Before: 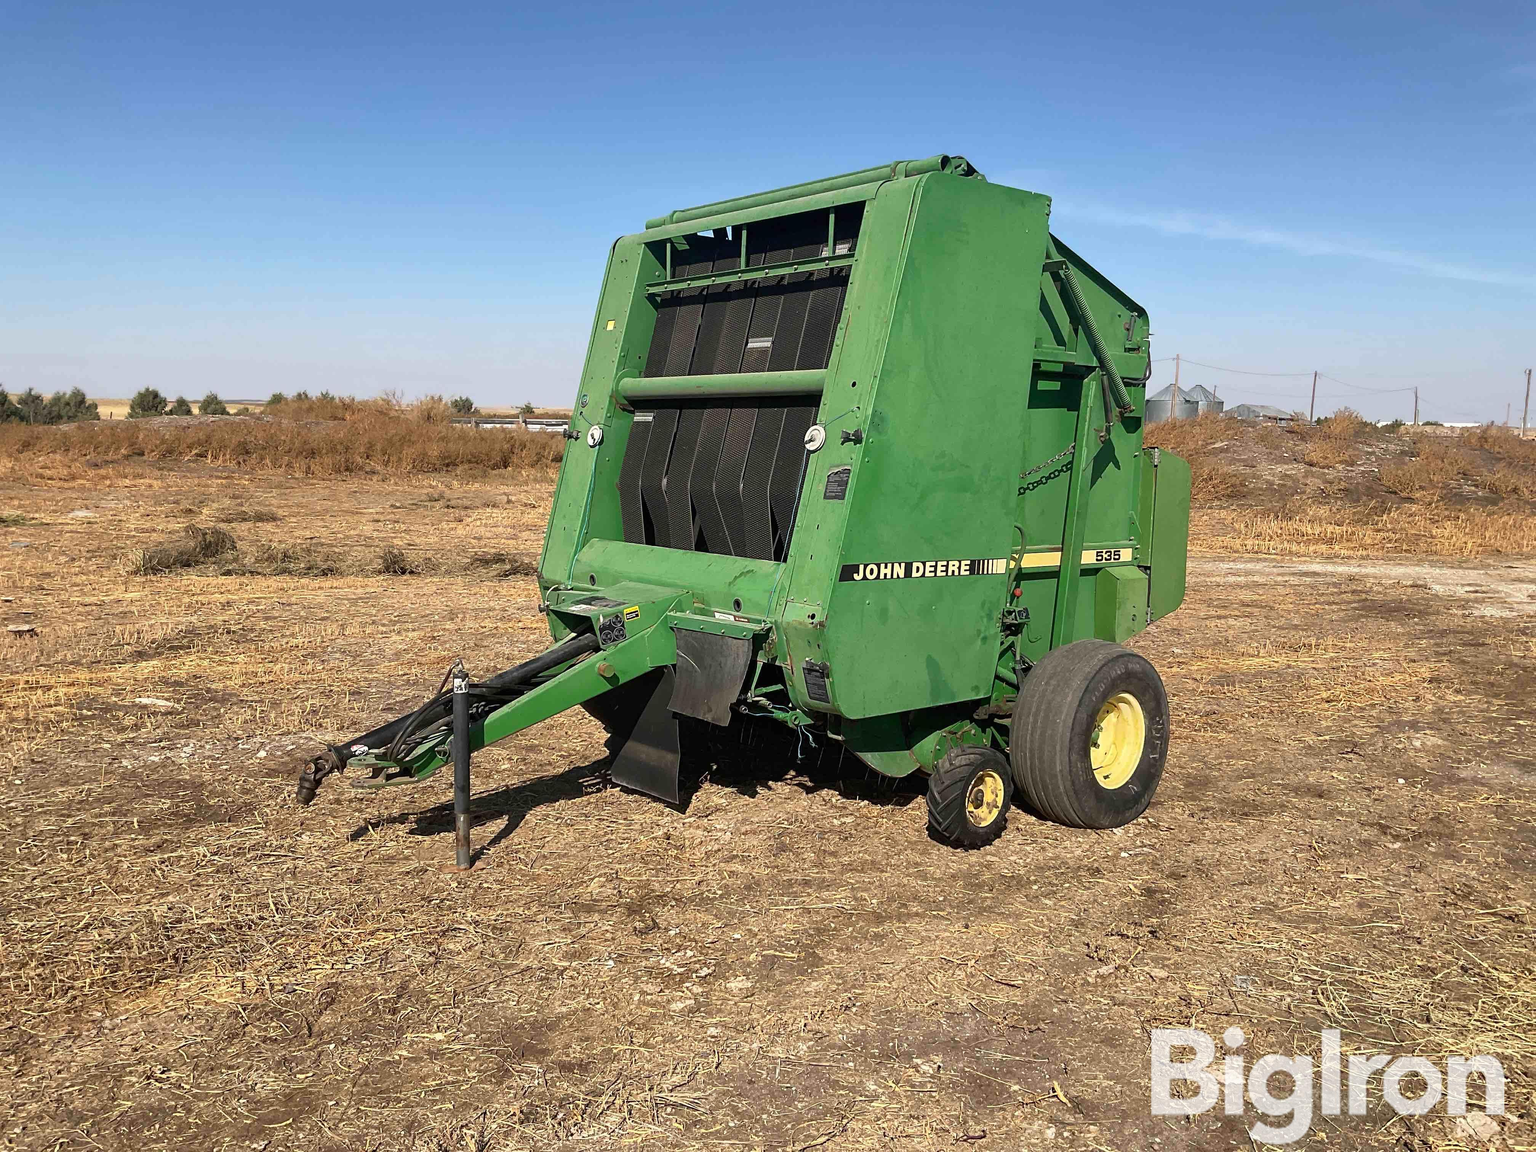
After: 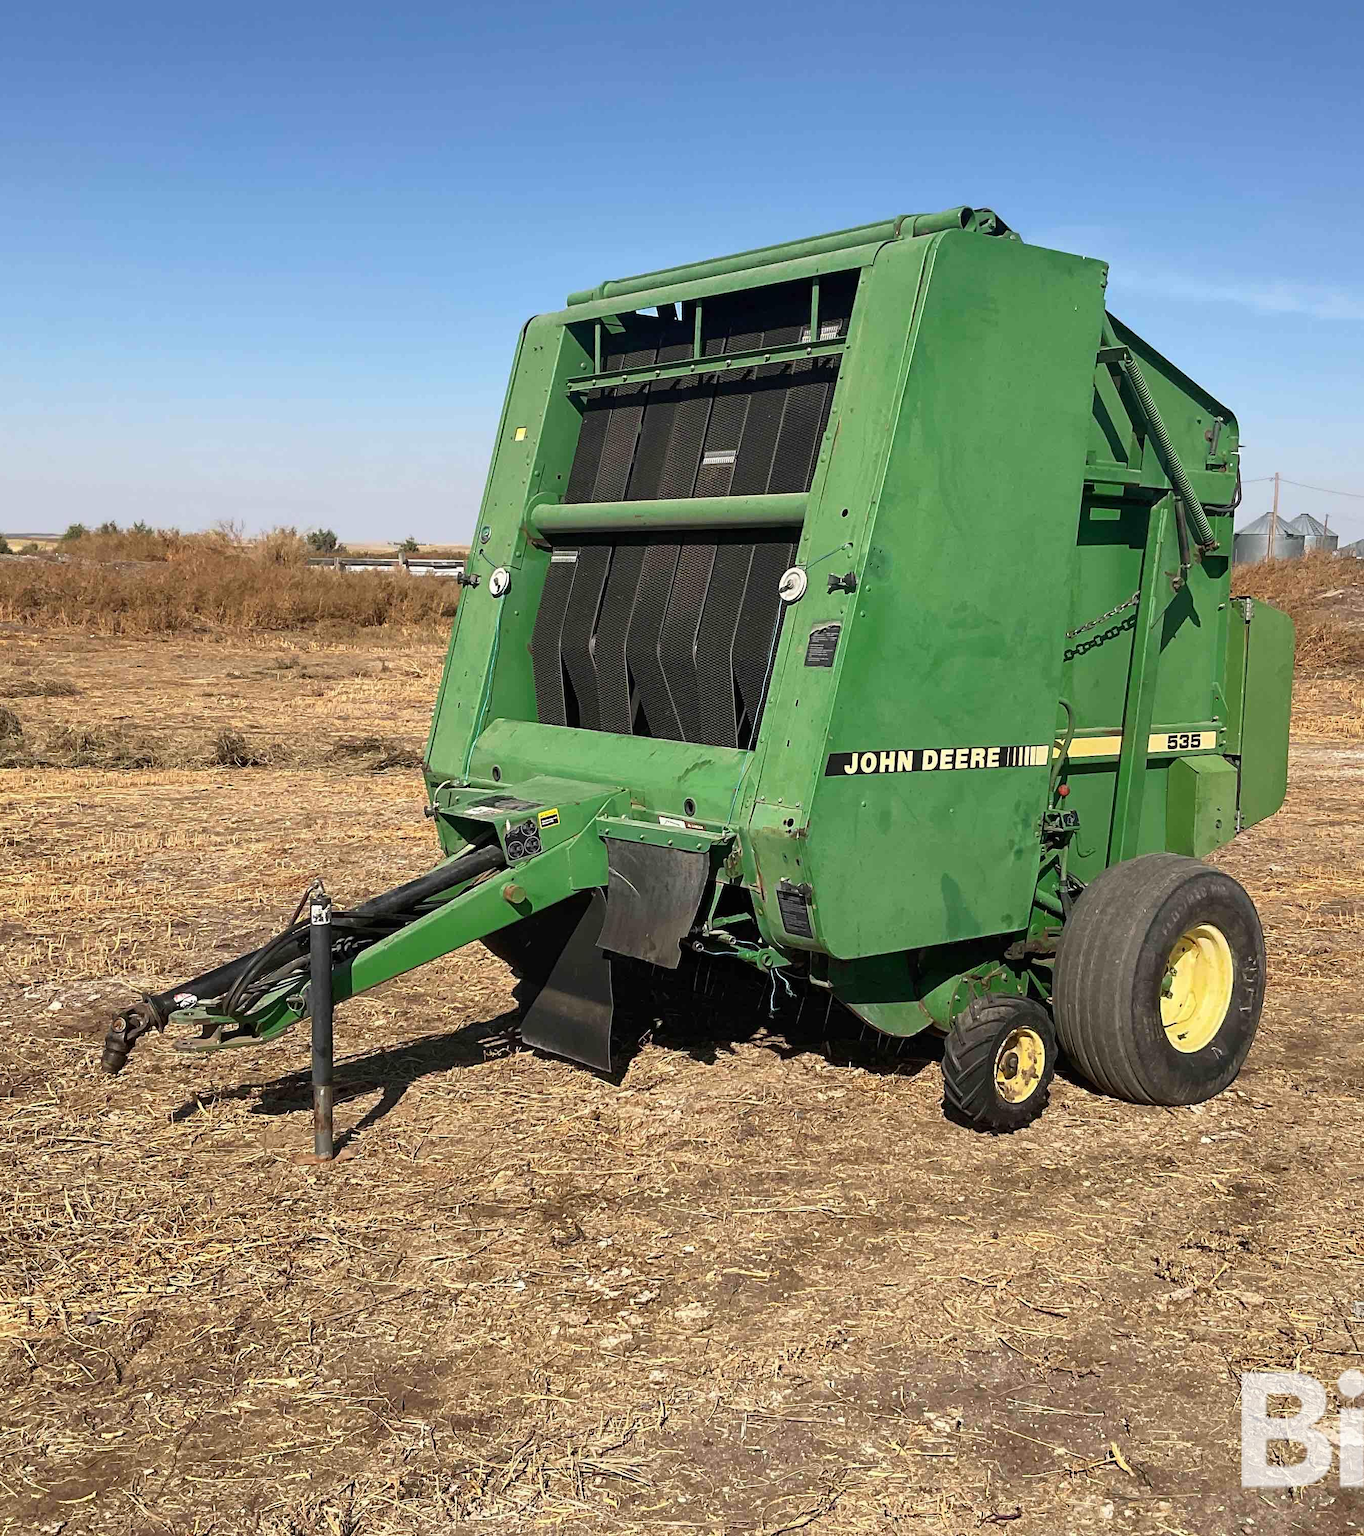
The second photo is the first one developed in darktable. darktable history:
crop and rotate: left 14.372%, right 18.988%
